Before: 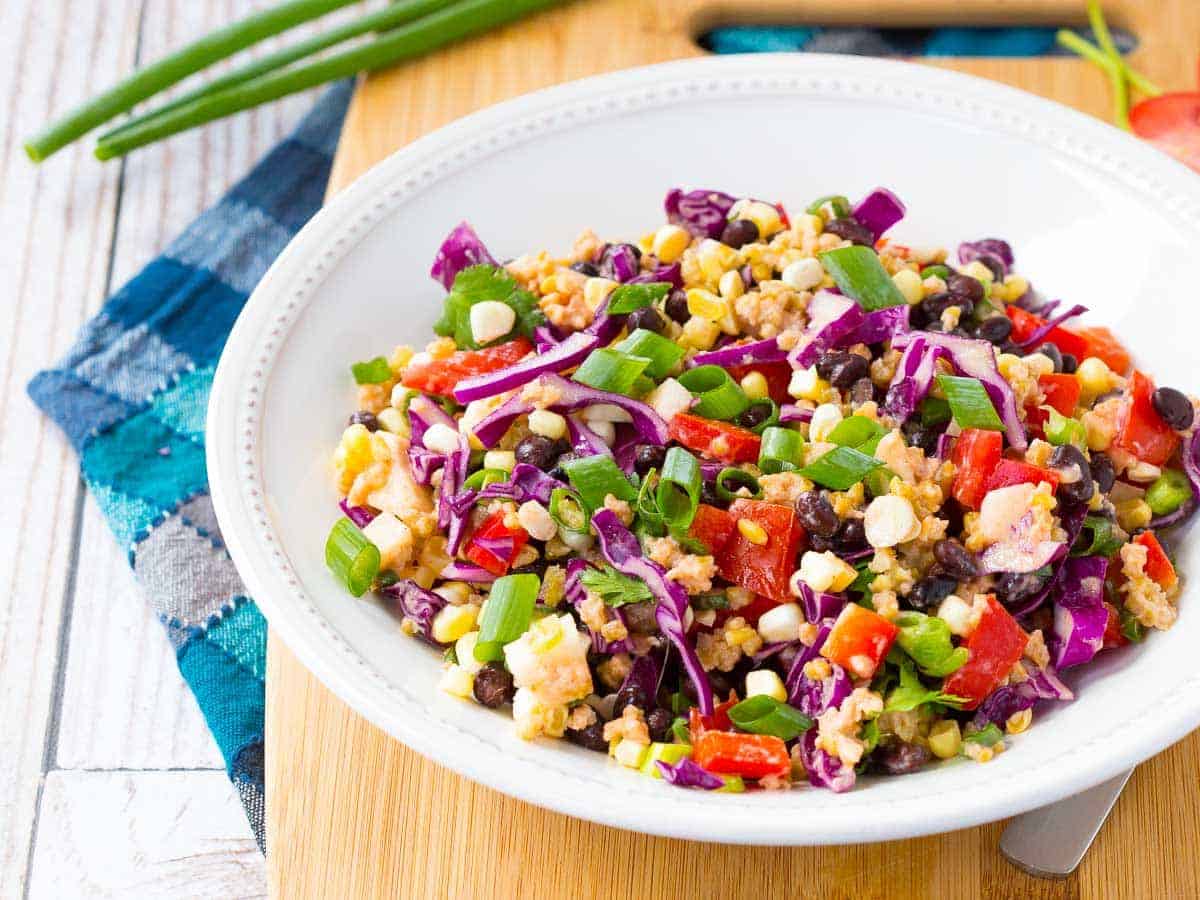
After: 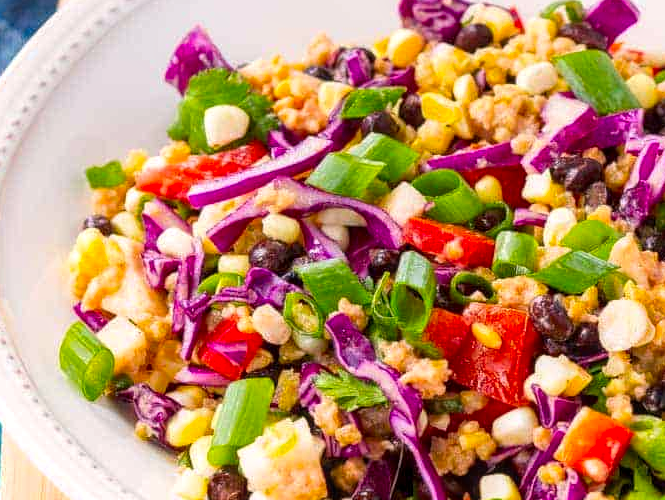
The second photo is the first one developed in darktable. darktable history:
color correction: highlights a* 3.32, highlights b* 1.8, saturation 1.22
local contrast: on, module defaults
crop and rotate: left 22.191%, top 21.87%, right 22.335%, bottom 22.483%
